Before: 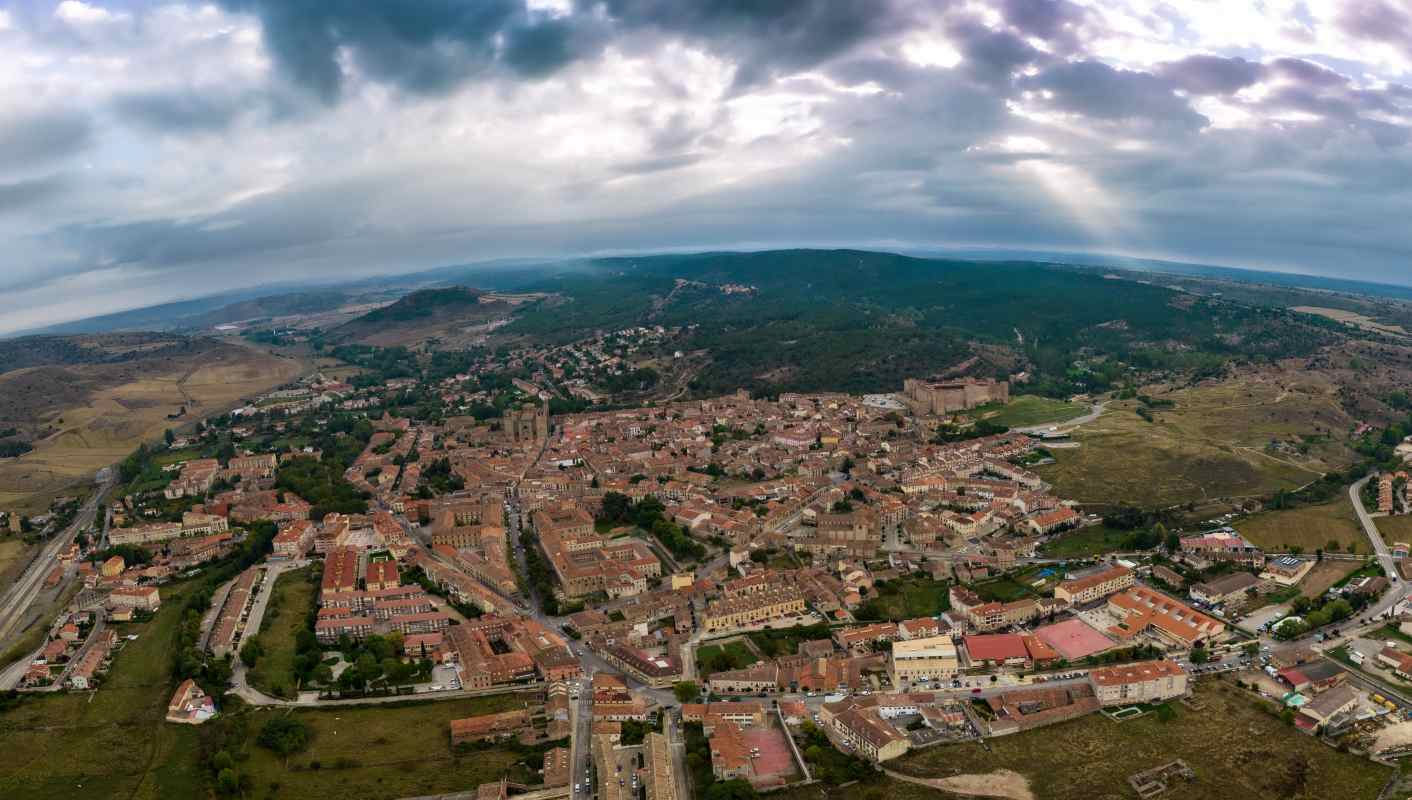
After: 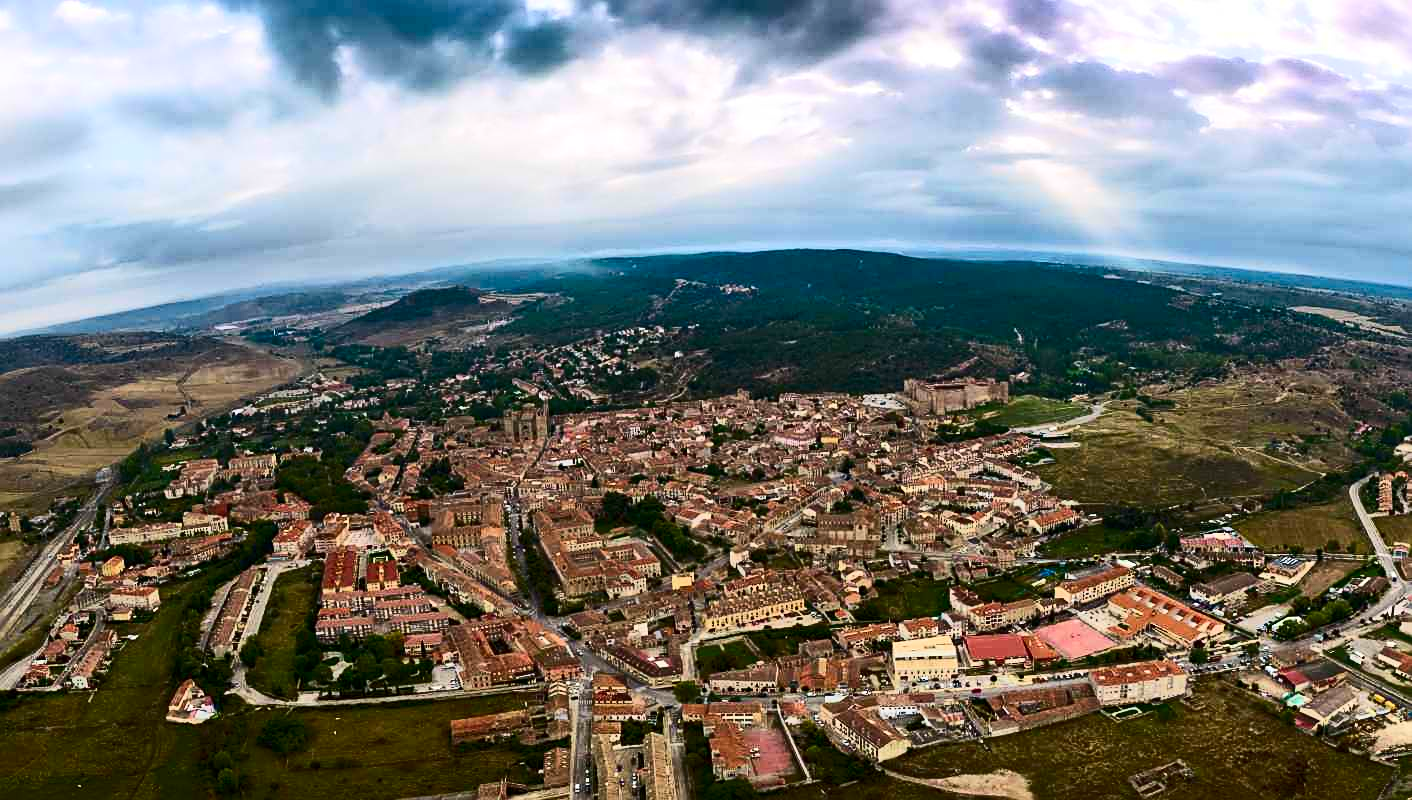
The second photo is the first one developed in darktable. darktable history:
tone equalizer: edges refinement/feathering 500, mask exposure compensation -1.57 EV, preserve details no
tone curve: curves: ch0 [(0, 0) (0.055, 0.031) (0.282, 0.215) (0.729, 0.785) (1, 1)], color space Lab, independent channels, preserve colors none
contrast brightness saturation: contrast 0.228, brightness 0.107, saturation 0.295
sharpen: on, module defaults
